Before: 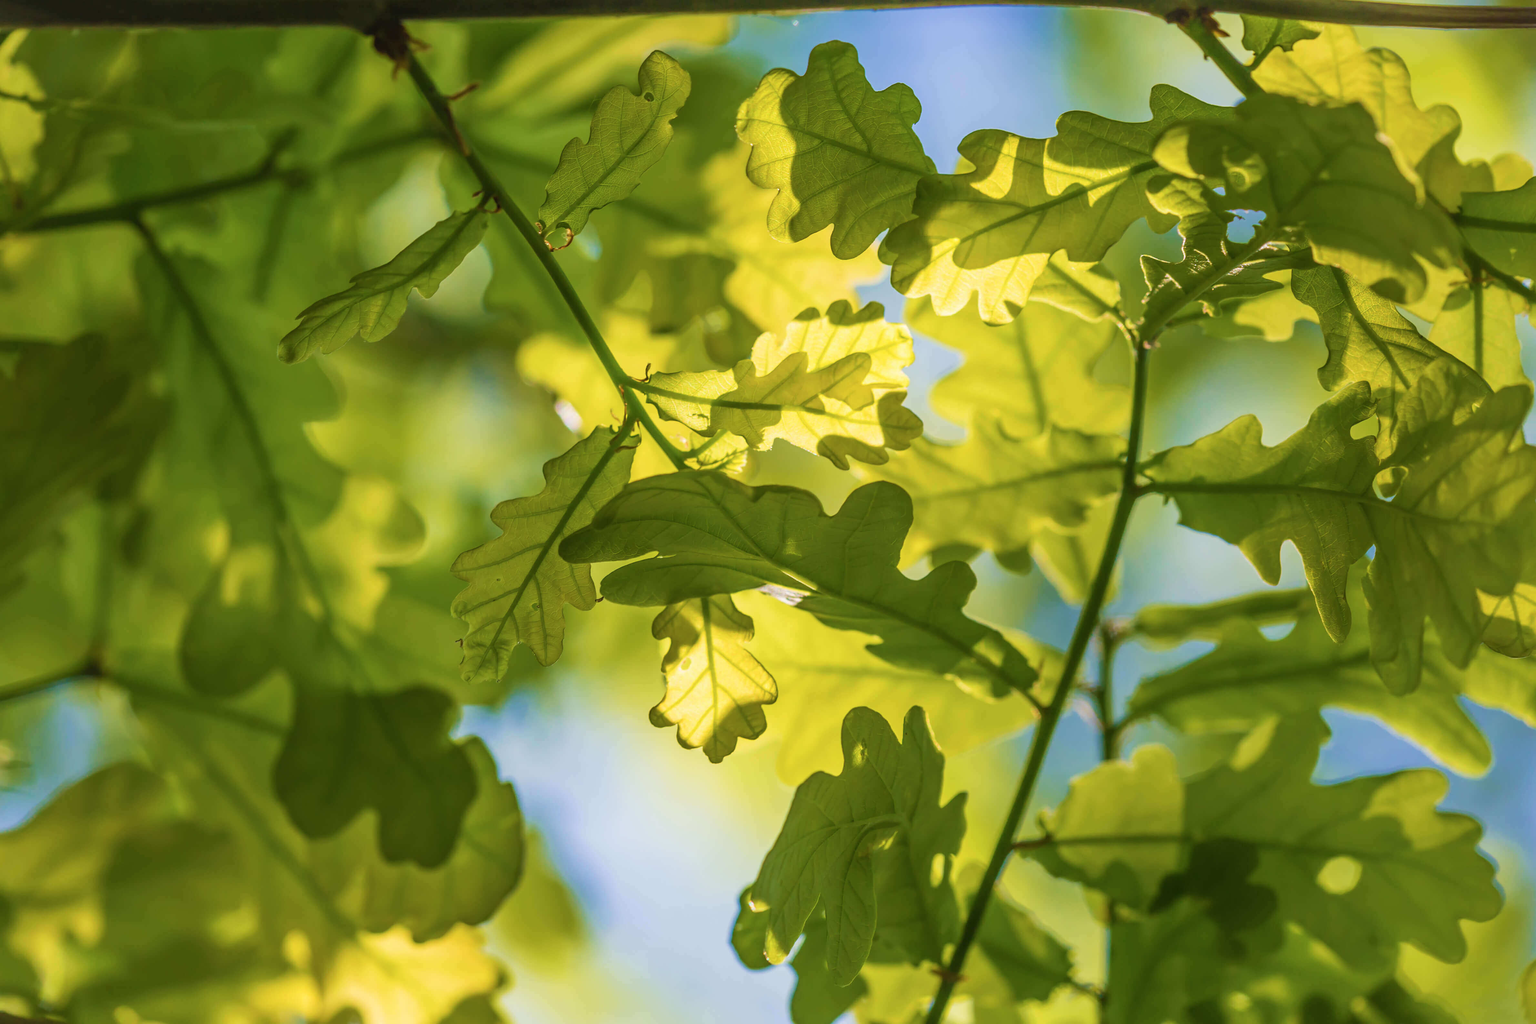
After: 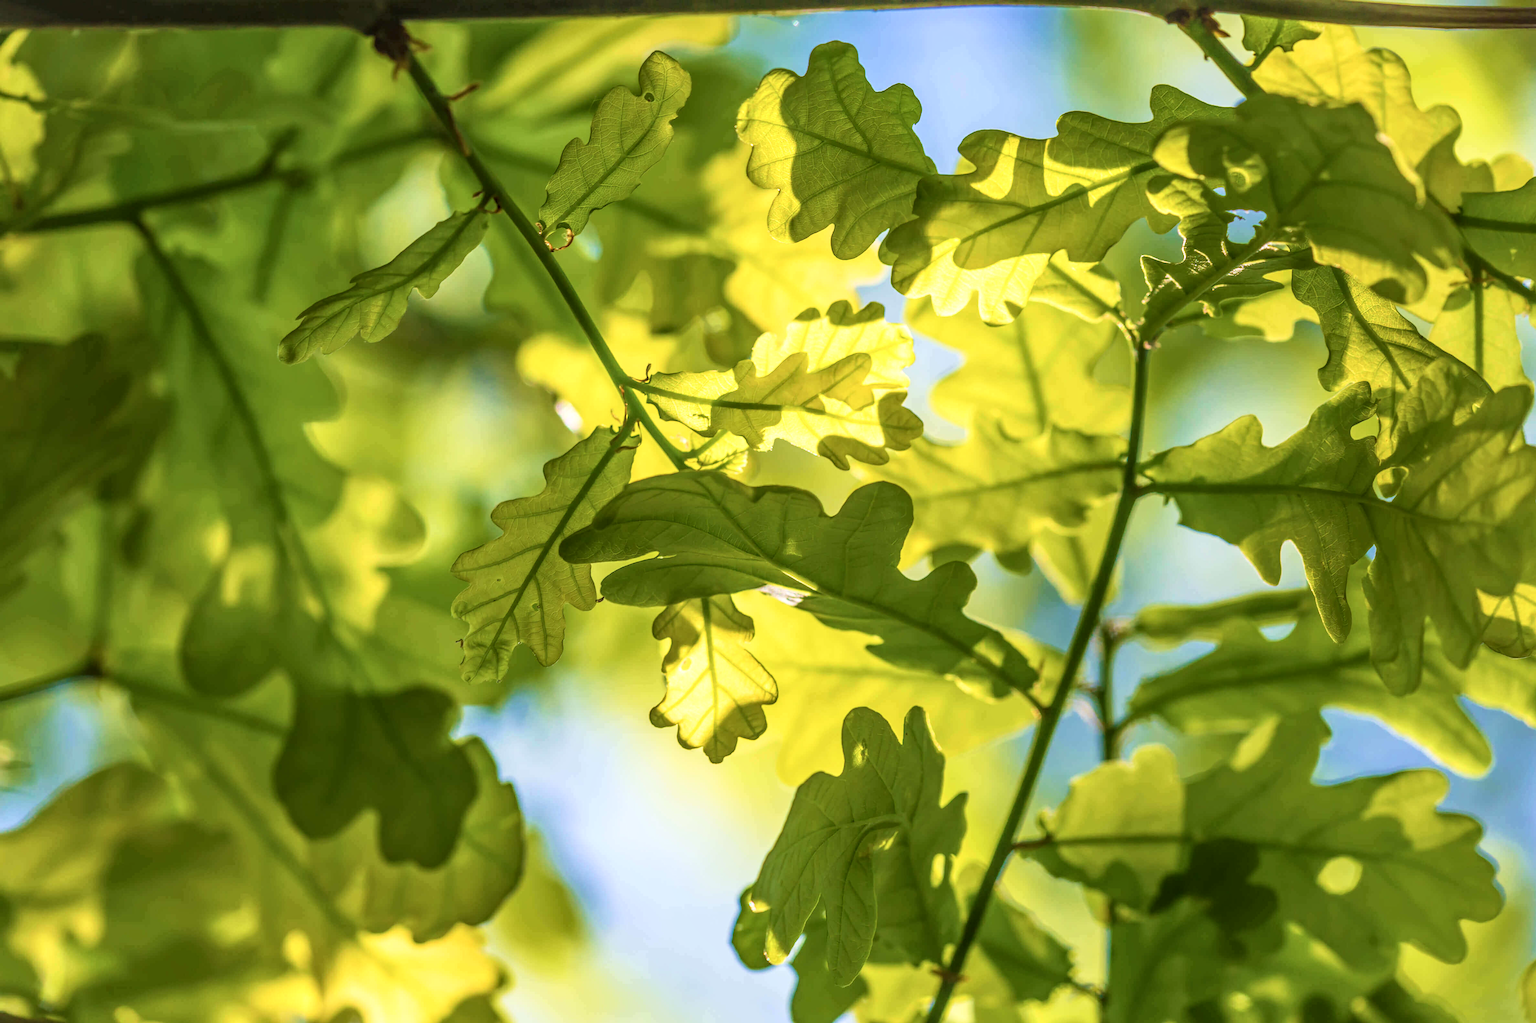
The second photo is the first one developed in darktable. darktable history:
local contrast: detail 130%
base curve: curves: ch0 [(0, 0) (0.666, 0.806) (1, 1)]
